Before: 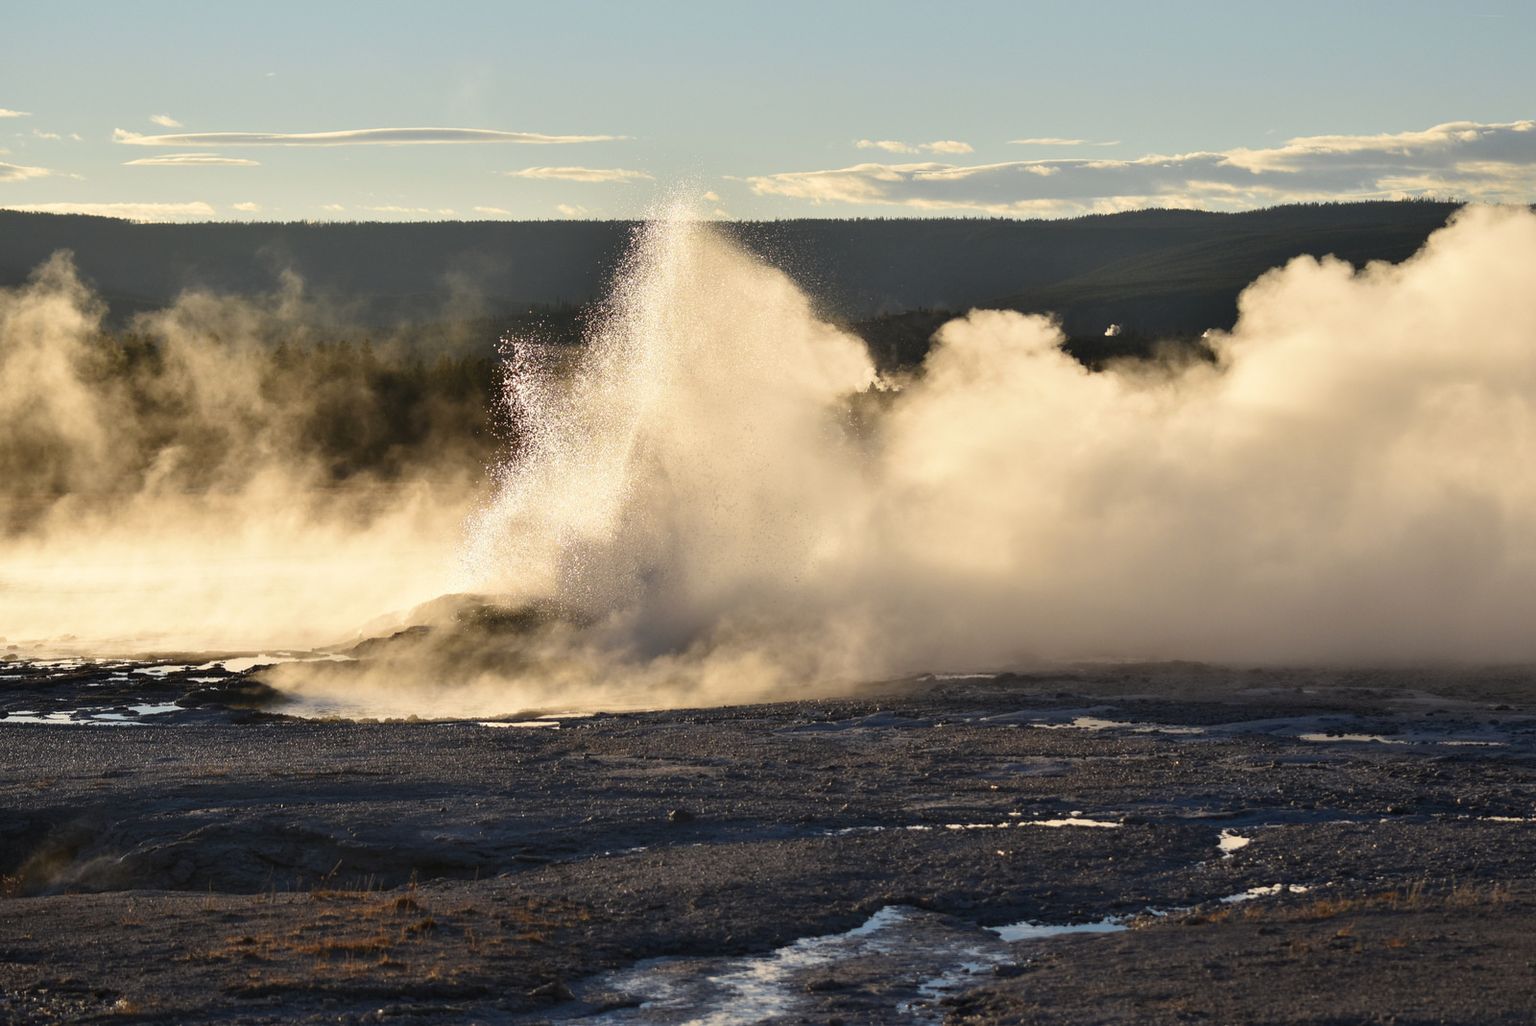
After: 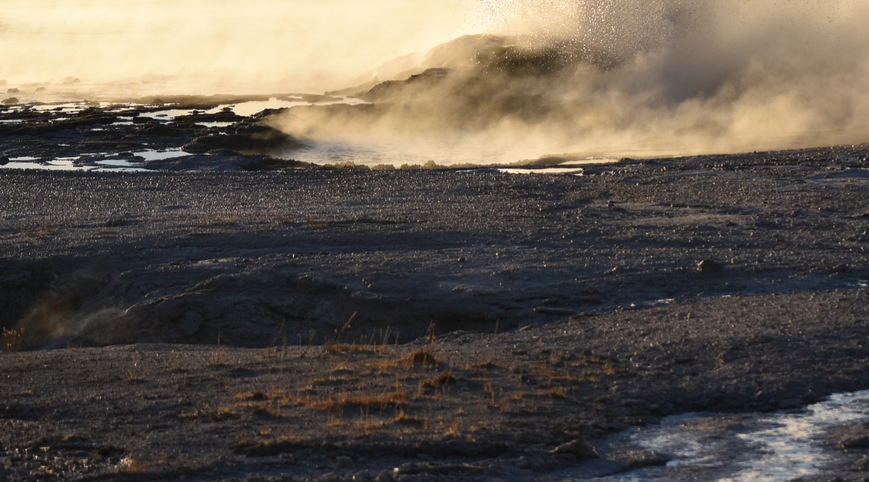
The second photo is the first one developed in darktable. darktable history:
crop and rotate: top 54.704%, right 45.686%, bottom 0.118%
